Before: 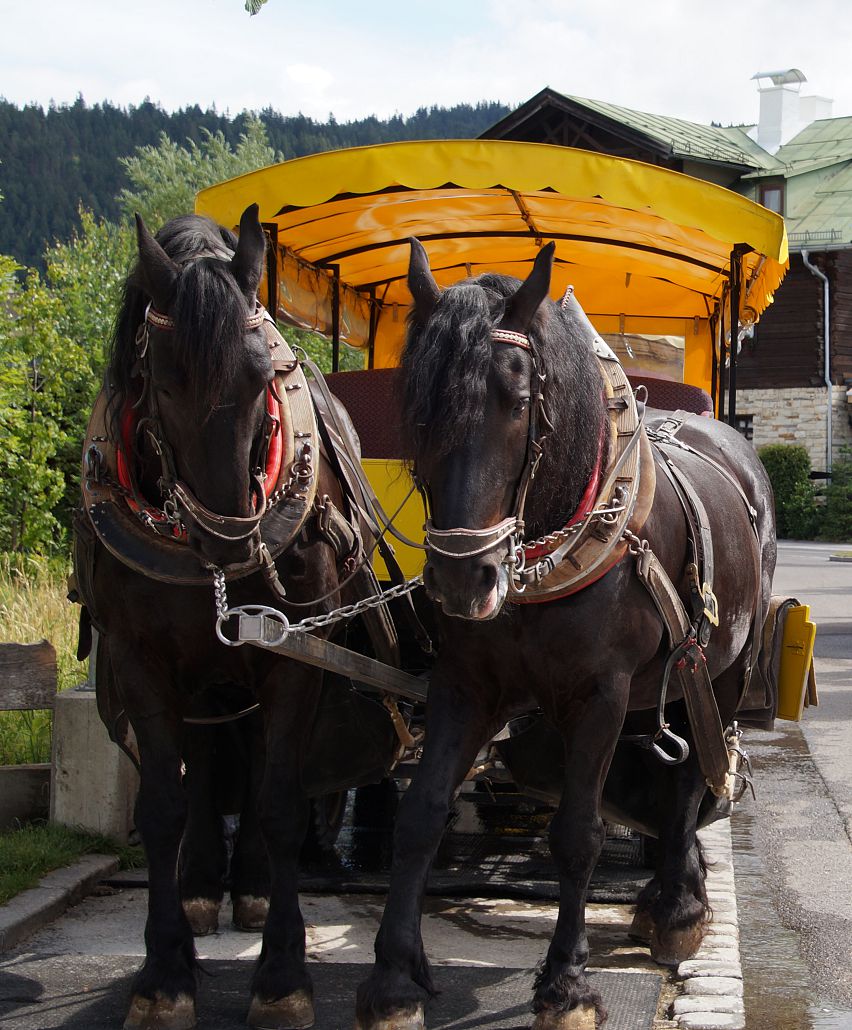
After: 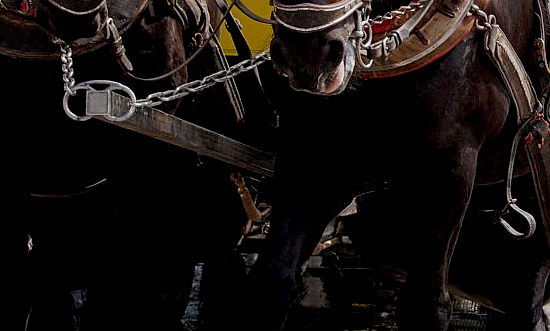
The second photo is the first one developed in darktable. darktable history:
crop: left 18.058%, top 51.019%, right 17.313%, bottom 16.811%
local contrast: on, module defaults
exposure: black level correction 0.011, exposure -0.473 EV, compensate highlight preservation false
sharpen: radius 2.133, amount 0.388, threshold 0.248
